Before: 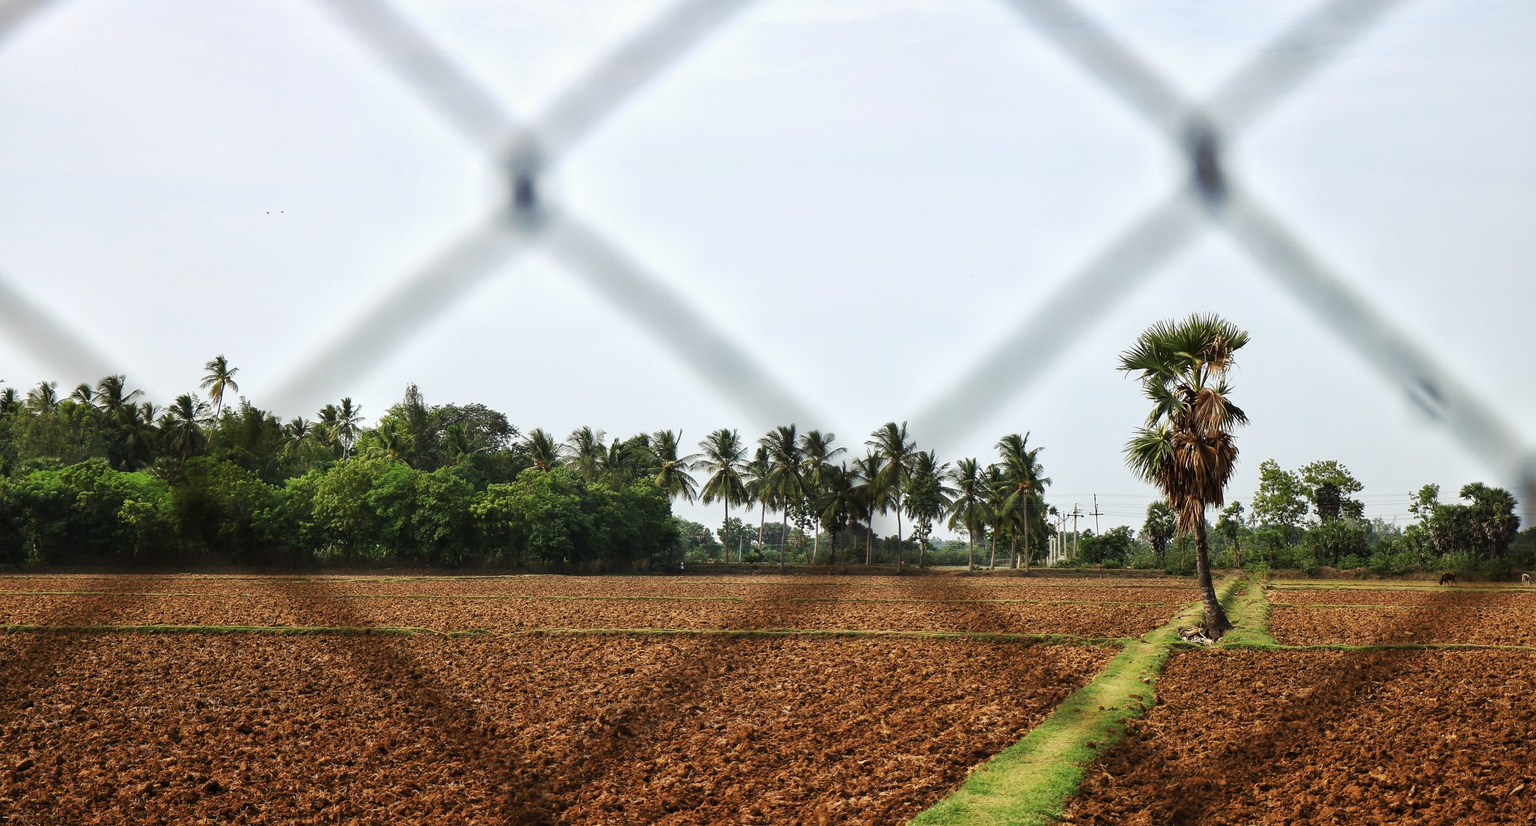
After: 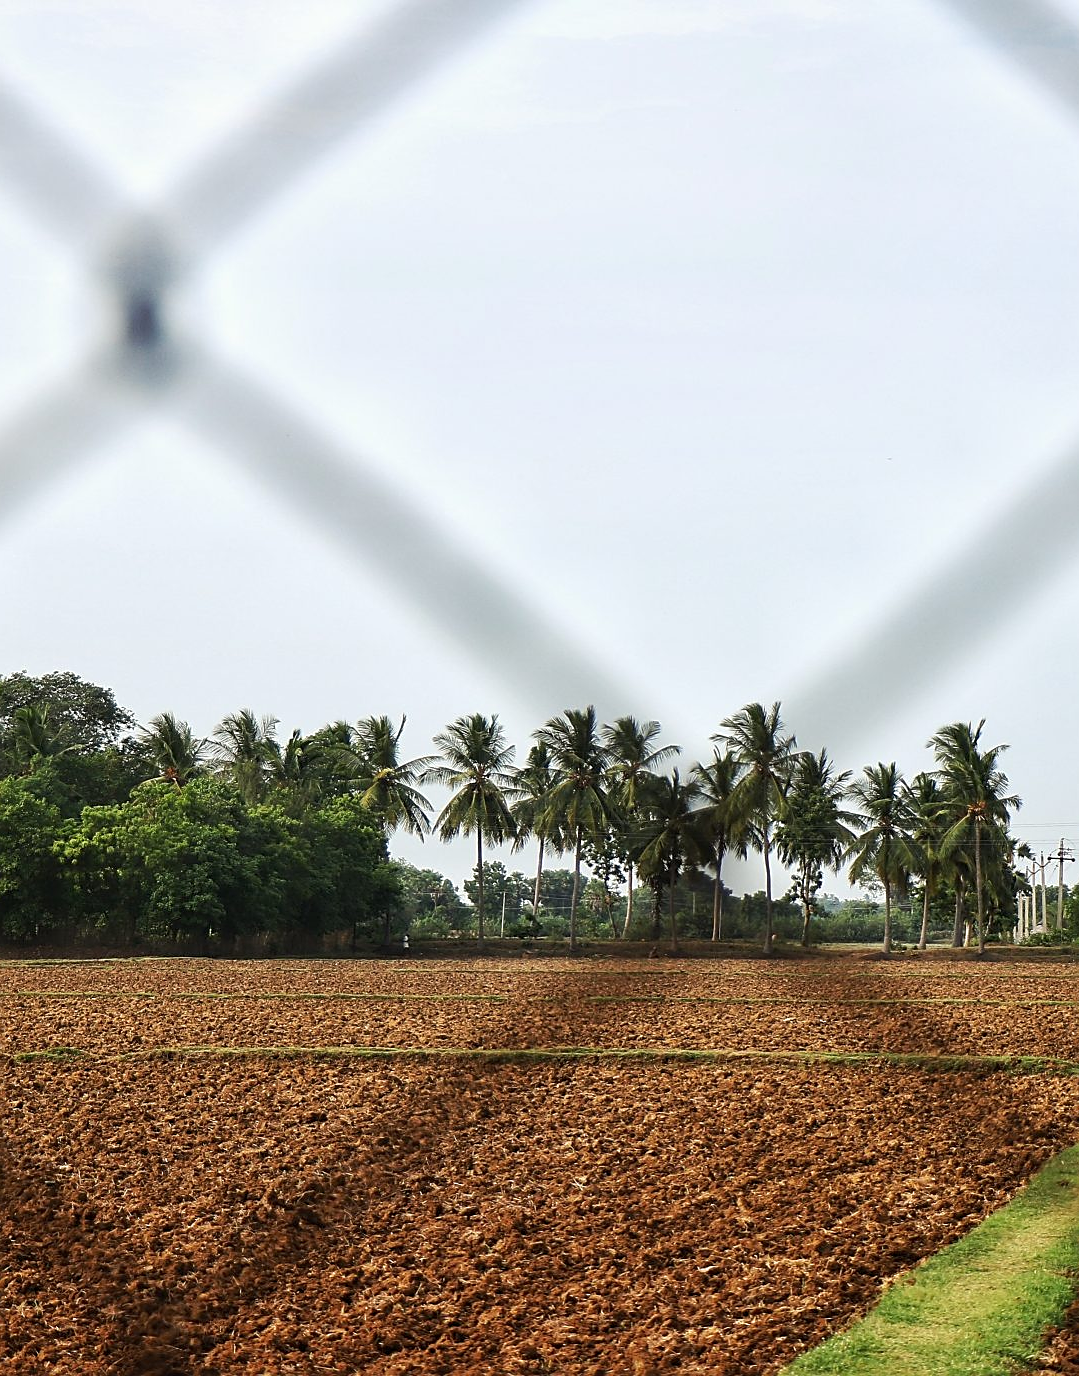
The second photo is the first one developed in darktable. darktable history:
sharpen: on, module defaults
crop: left 28.583%, right 29.231%
